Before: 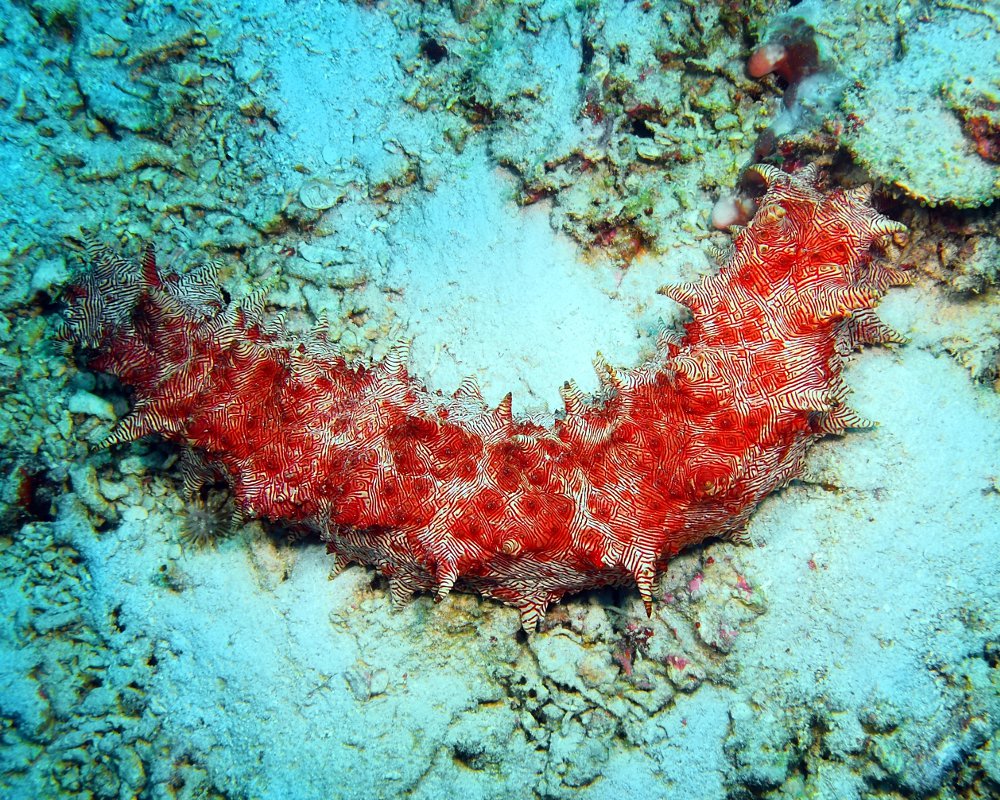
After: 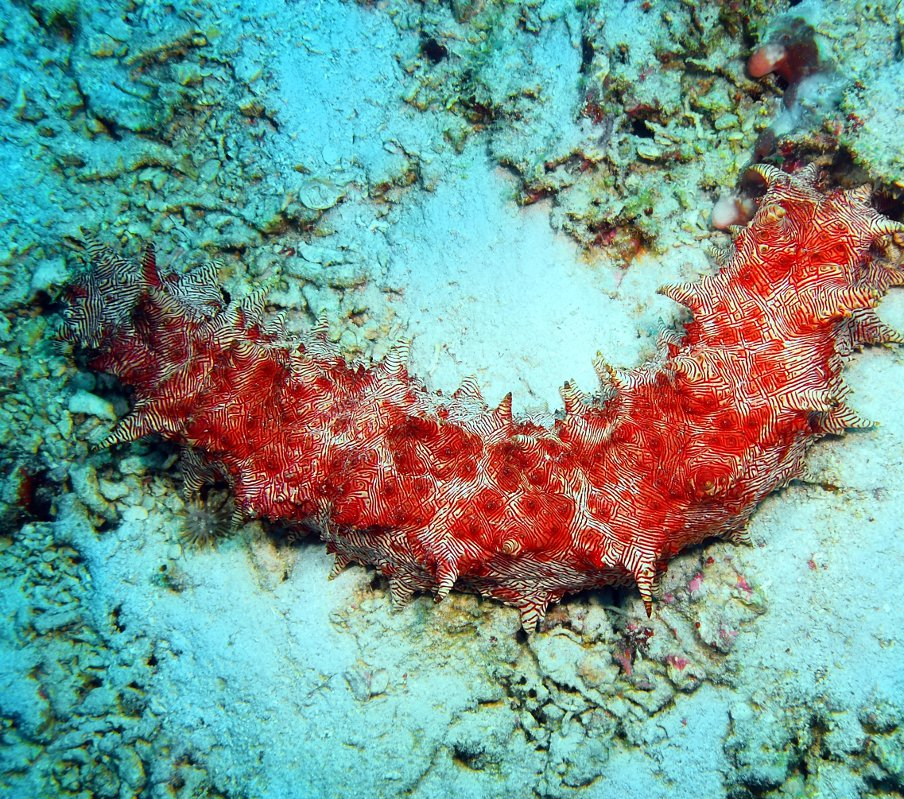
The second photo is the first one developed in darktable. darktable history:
crop: right 9.512%, bottom 0.036%
